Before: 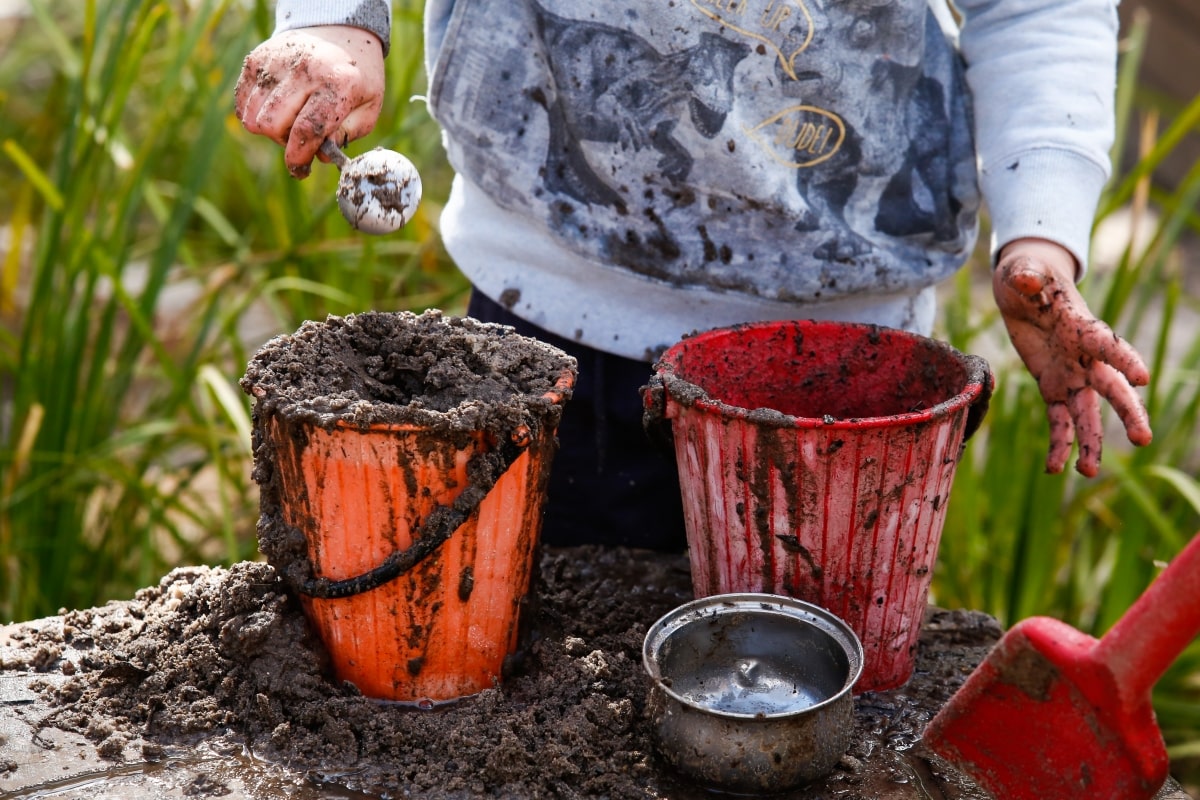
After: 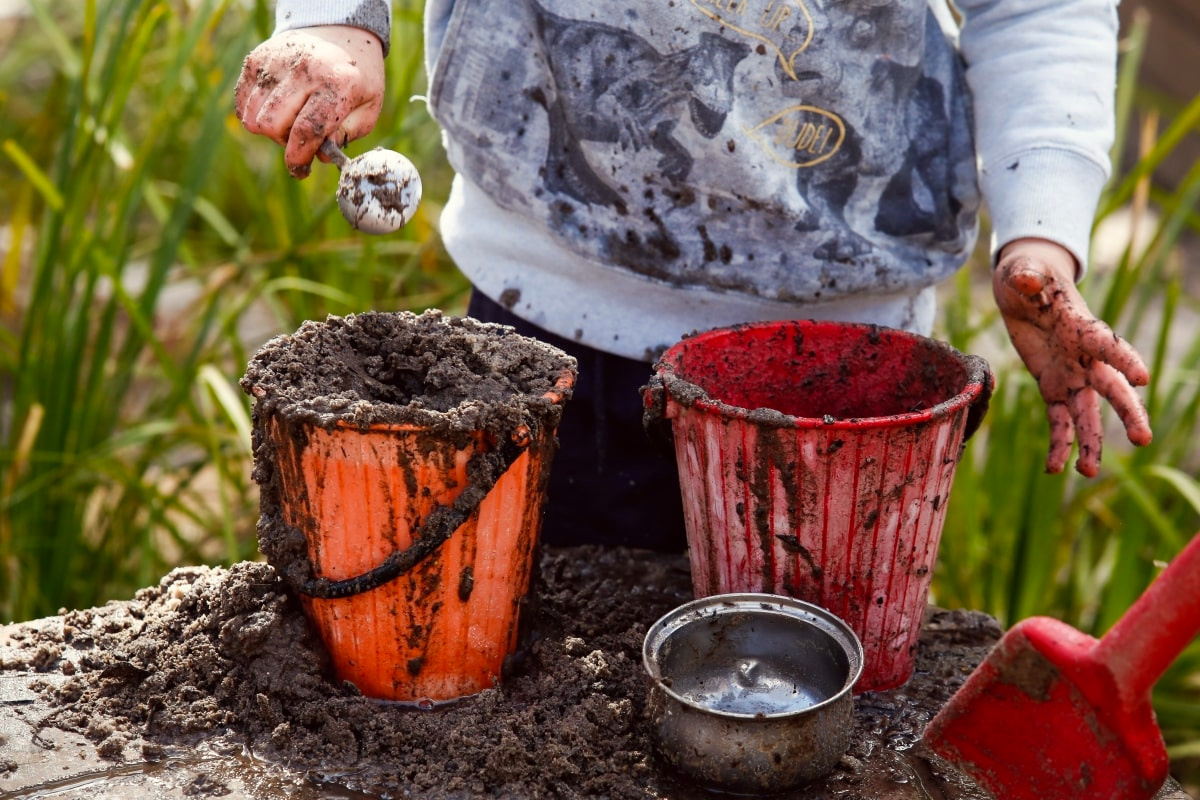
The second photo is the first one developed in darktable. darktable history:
color correction: highlights a* -0.95, highlights b* 4.5, shadows a* 3.55
